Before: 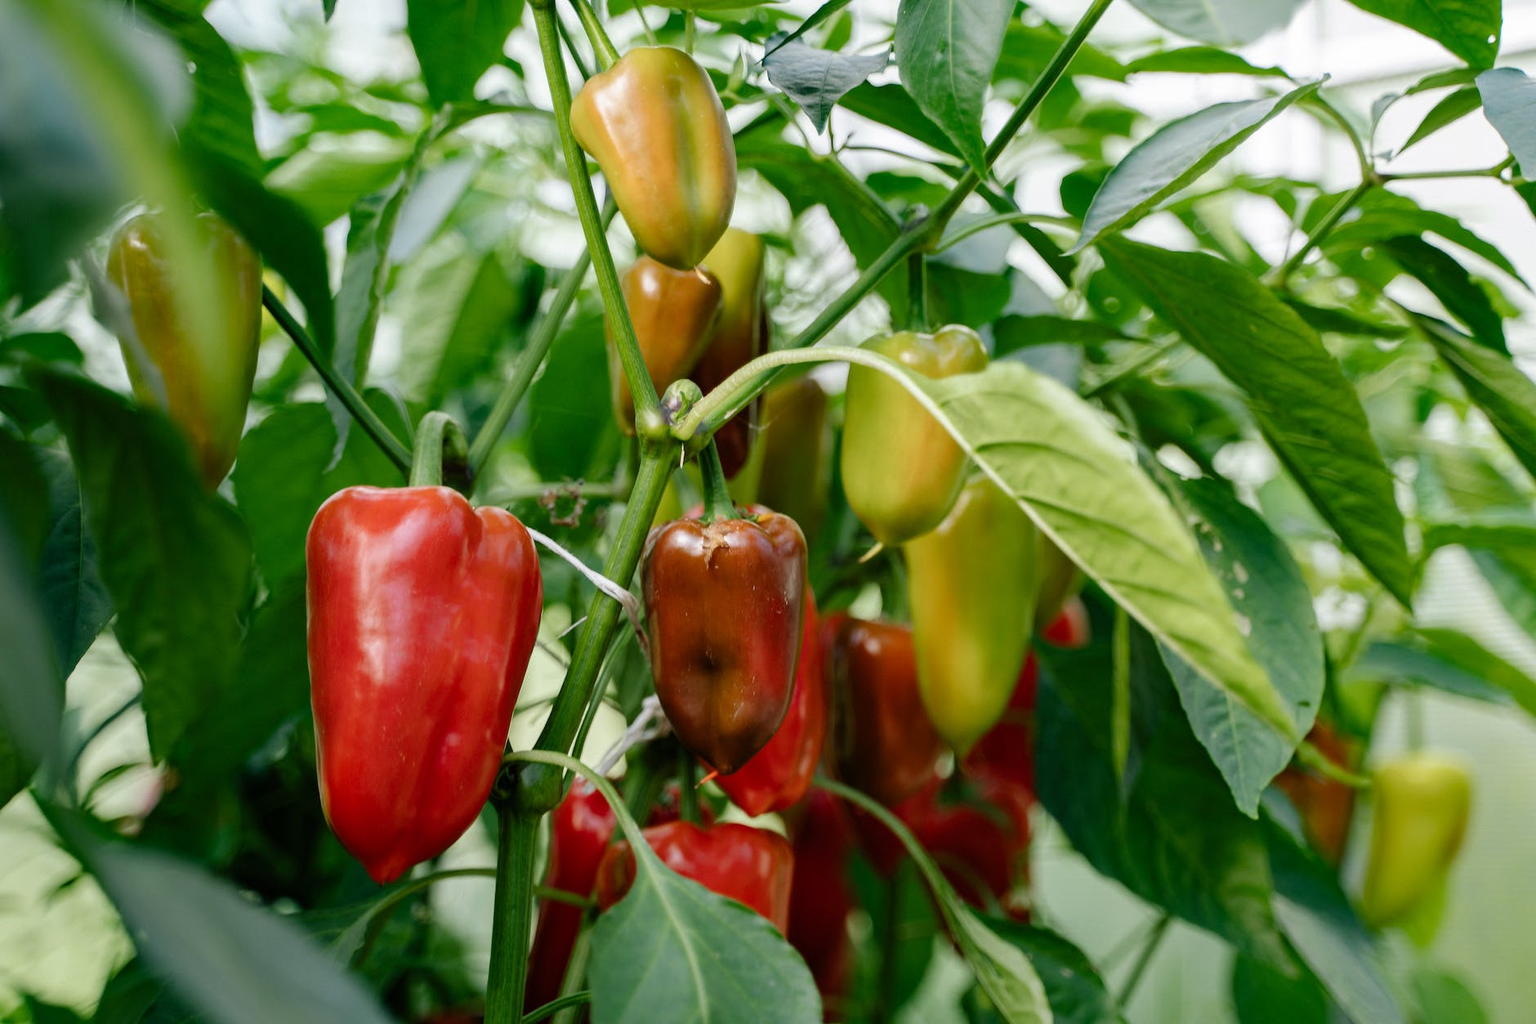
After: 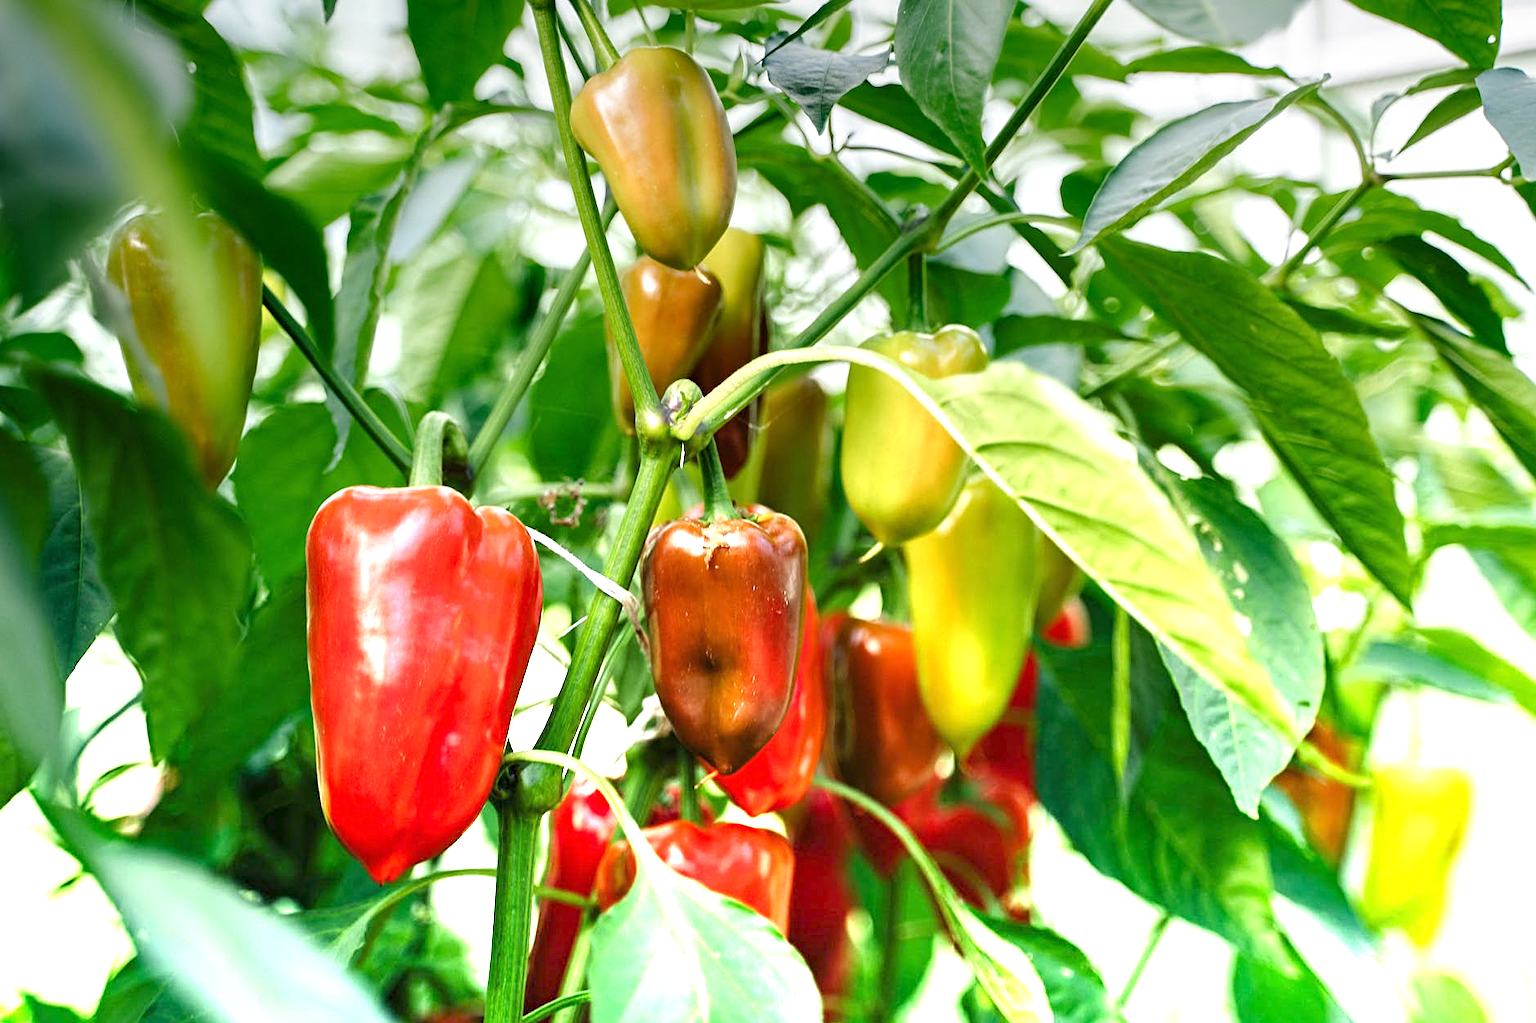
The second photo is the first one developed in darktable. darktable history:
sharpen: radius 2.529, amount 0.323
graduated density: density -3.9 EV
